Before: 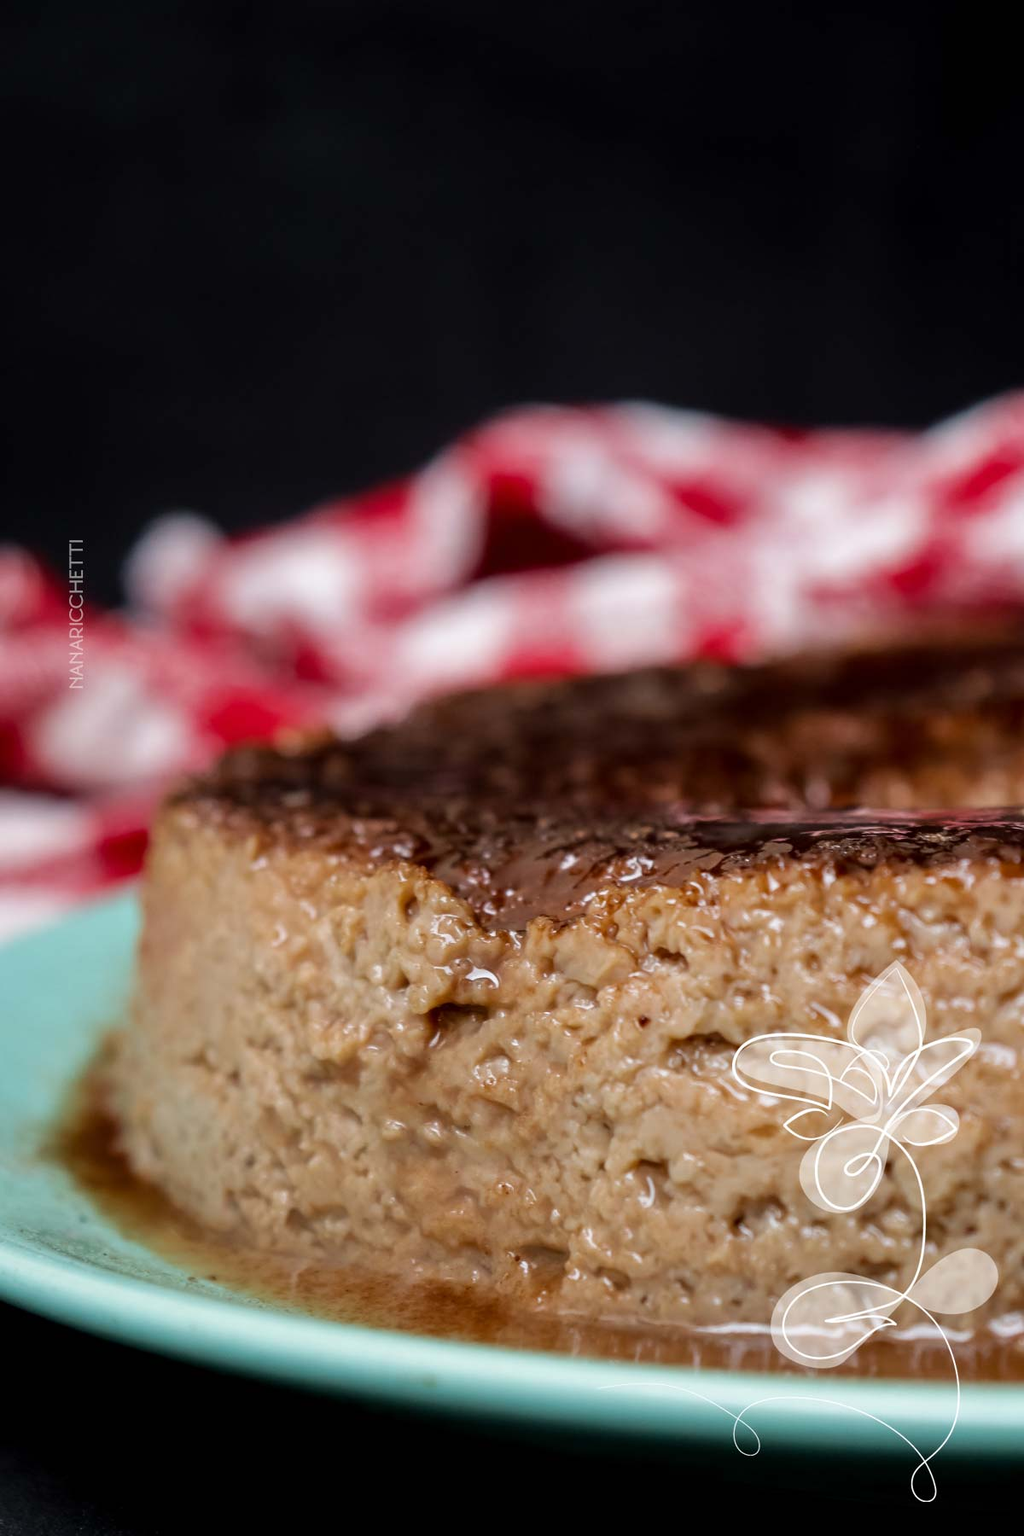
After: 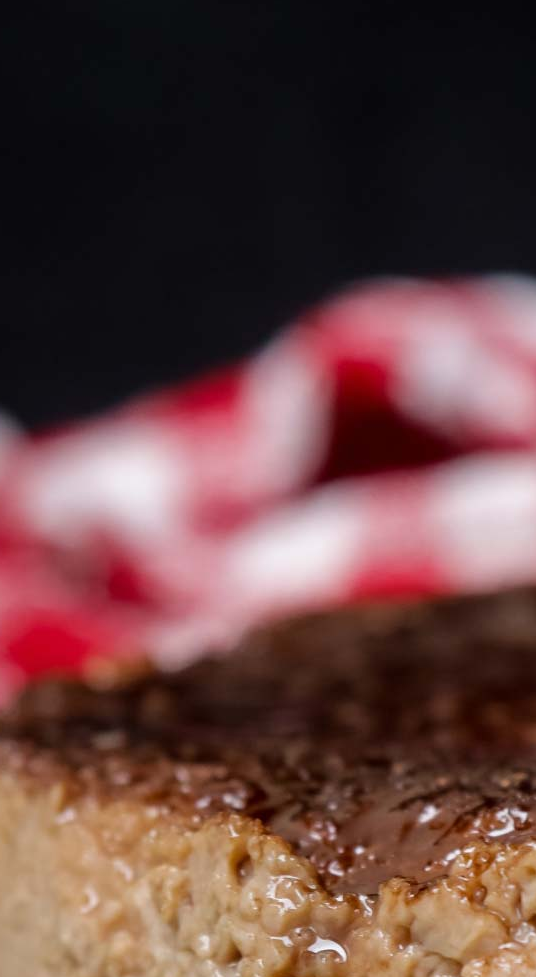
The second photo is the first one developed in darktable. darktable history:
crop: left 19.903%, top 10.895%, right 35.35%, bottom 34.786%
